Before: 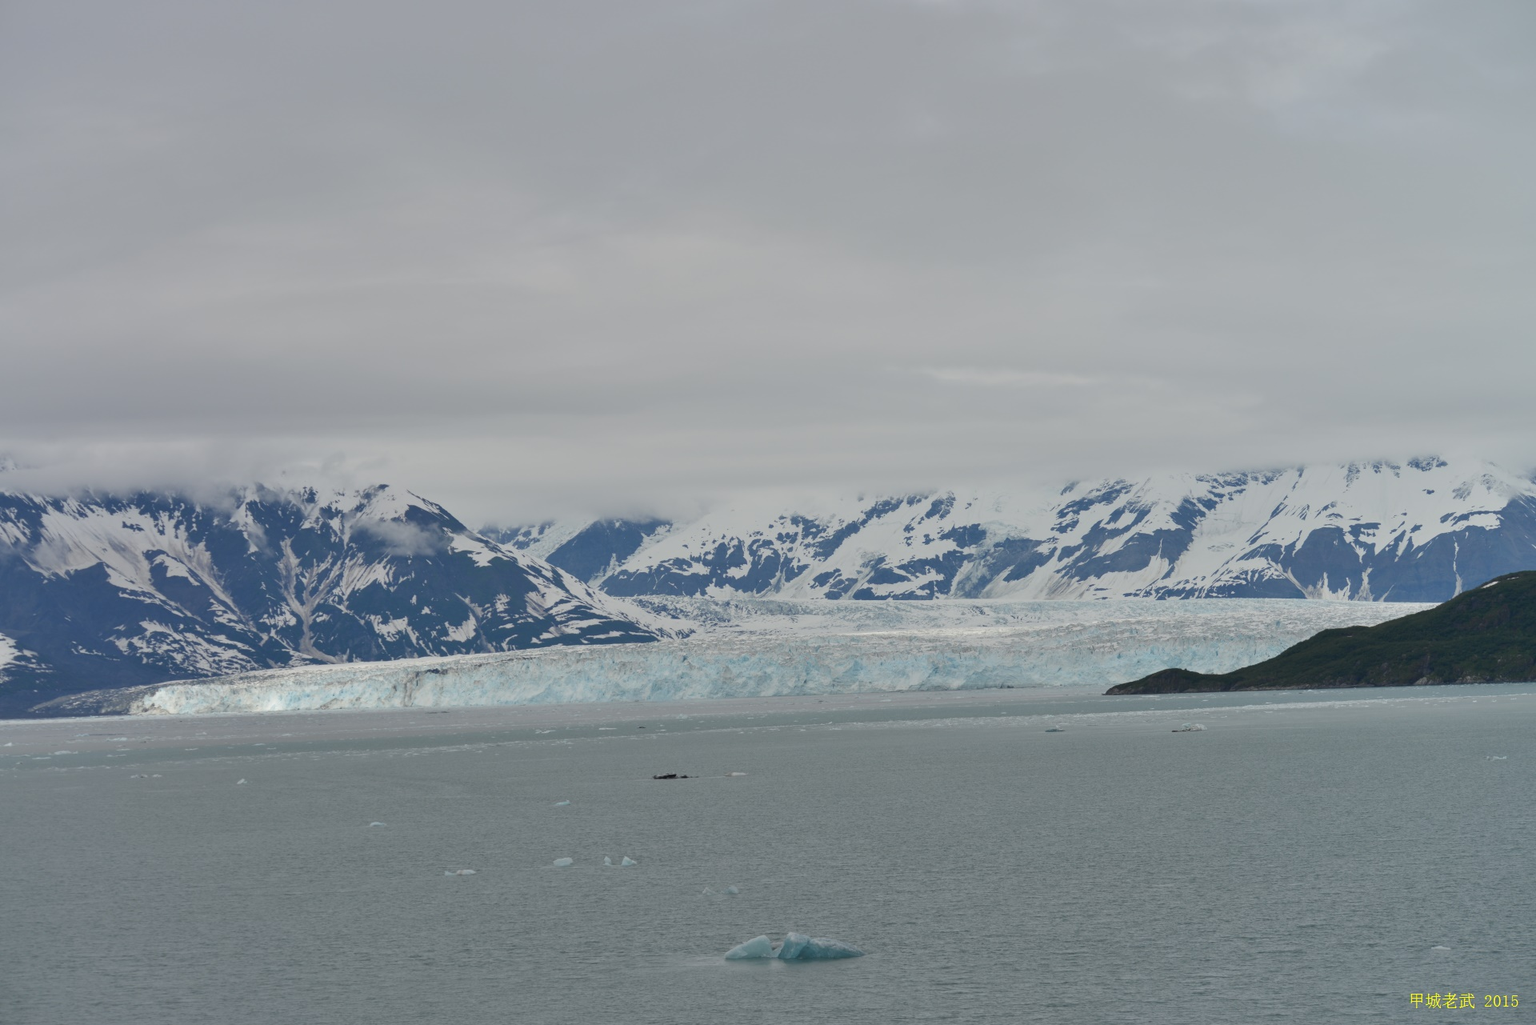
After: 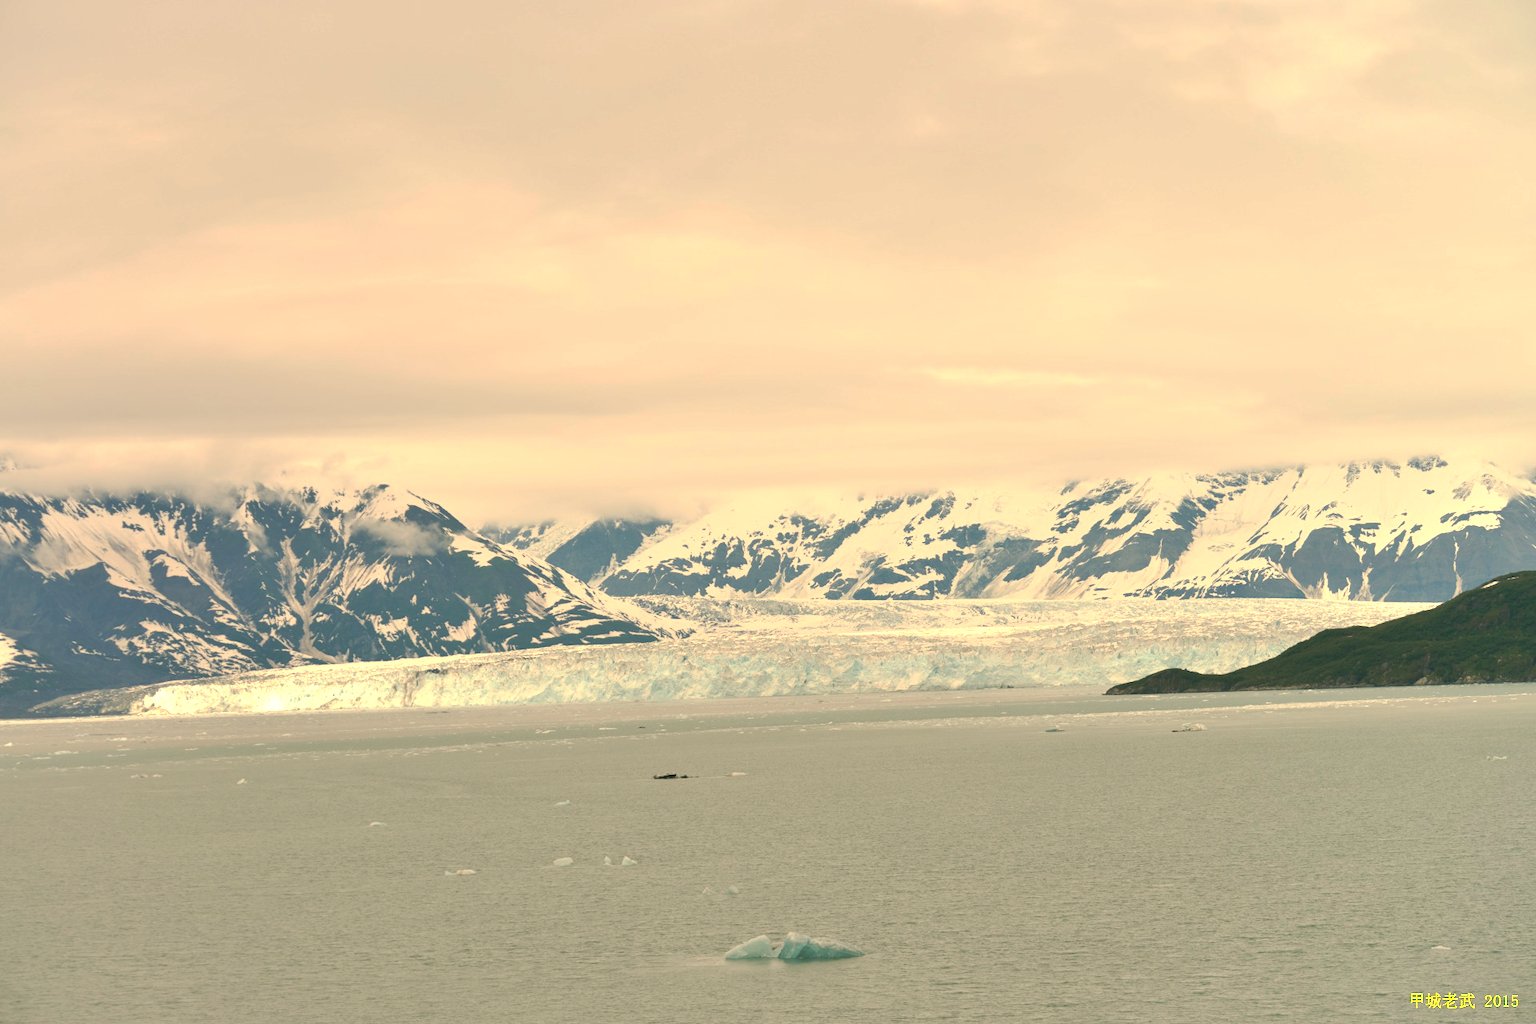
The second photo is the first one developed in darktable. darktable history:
color correction: highlights a* 4.02, highlights b* 4.98, shadows a* -7.55, shadows b* 4.98
tone curve: curves: ch0 [(0, 0) (0.003, 0.027) (0.011, 0.03) (0.025, 0.04) (0.044, 0.063) (0.069, 0.093) (0.1, 0.125) (0.136, 0.153) (0.177, 0.191) (0.224, 0.232) (0.277, 0.279) (0.335, 0.333) (0.399, 0.39) (0.468, 0.457) (0.543, 0.535) (0.623, 0.611) (0.709, 0.683) (0.801, 0.758) (0.898, 0.853) (1, 1)], preserve colors none
white balance: red 1.123, blue 0.83
exposure: black level correction 0, exposure 1 EV, compensate exposure bias true, compensate highlight preservation false
